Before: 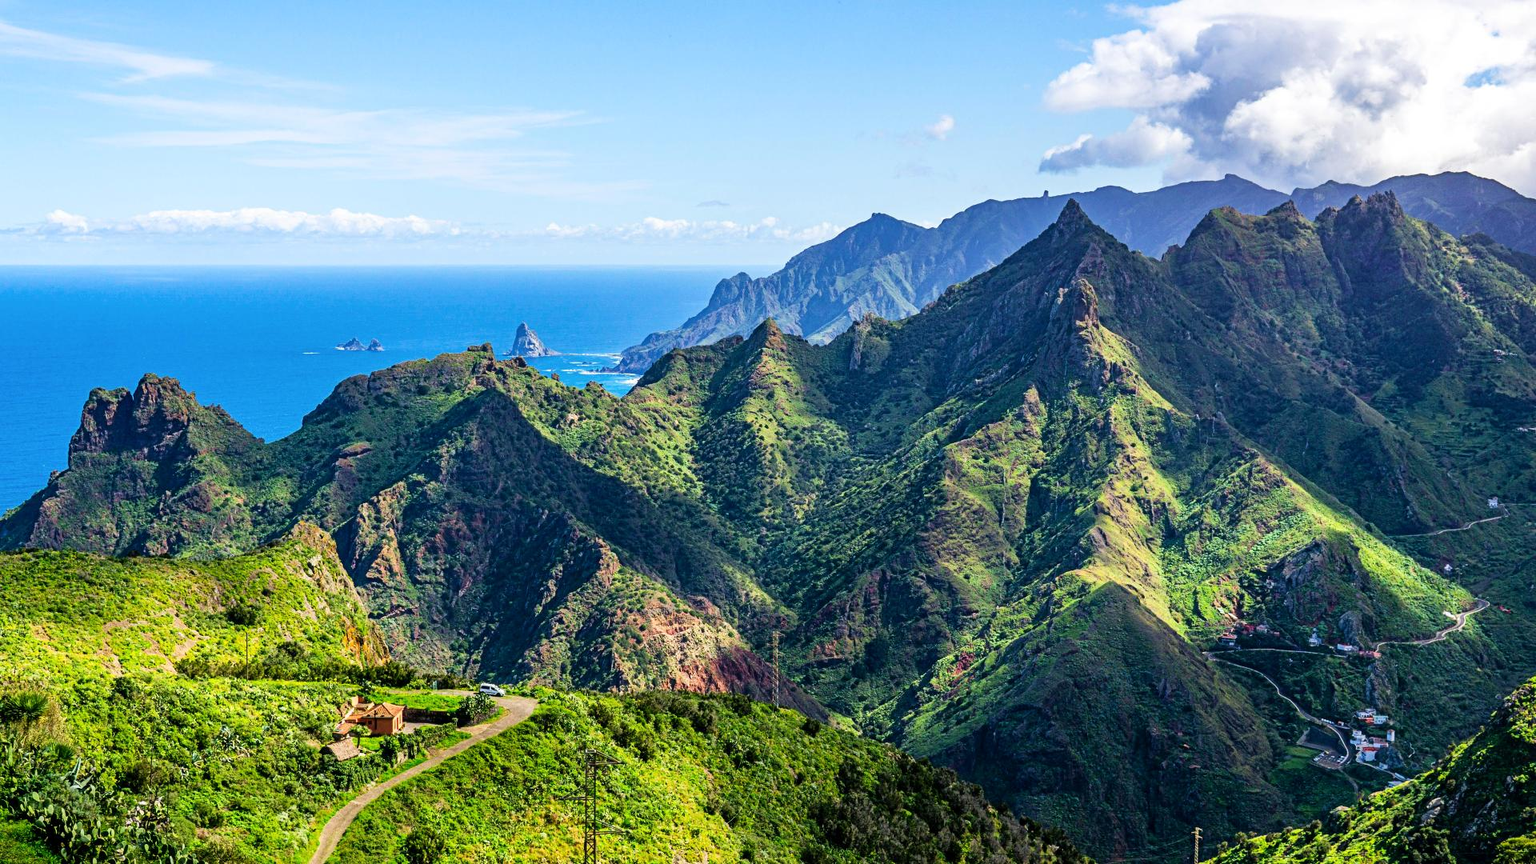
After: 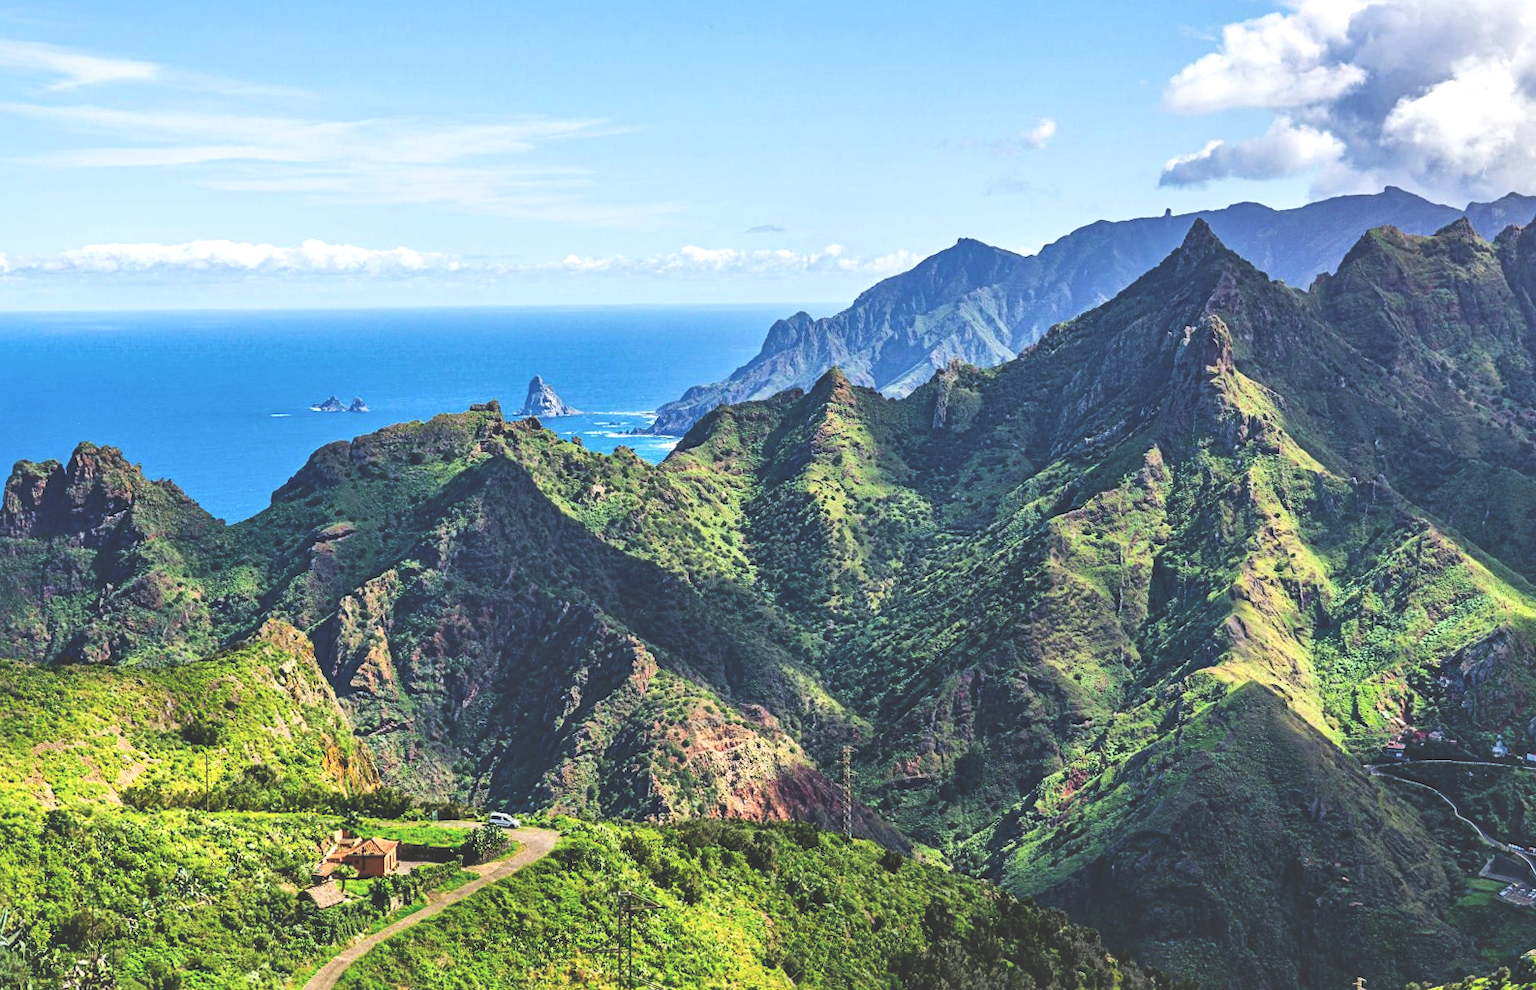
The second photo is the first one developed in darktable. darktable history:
crop and rotate: angle 0.633°, left 4.261%, top 0.853%, right 11.473%, bottom 2.516%
exposure: black level correction -0.039, exposure 0.062 EV, compensate exposure bias true, compensate highlight preservation false
local contrast: mode bilateral grid, contrast 21, coarseness 49, detail 141%, midtone range 0.2
